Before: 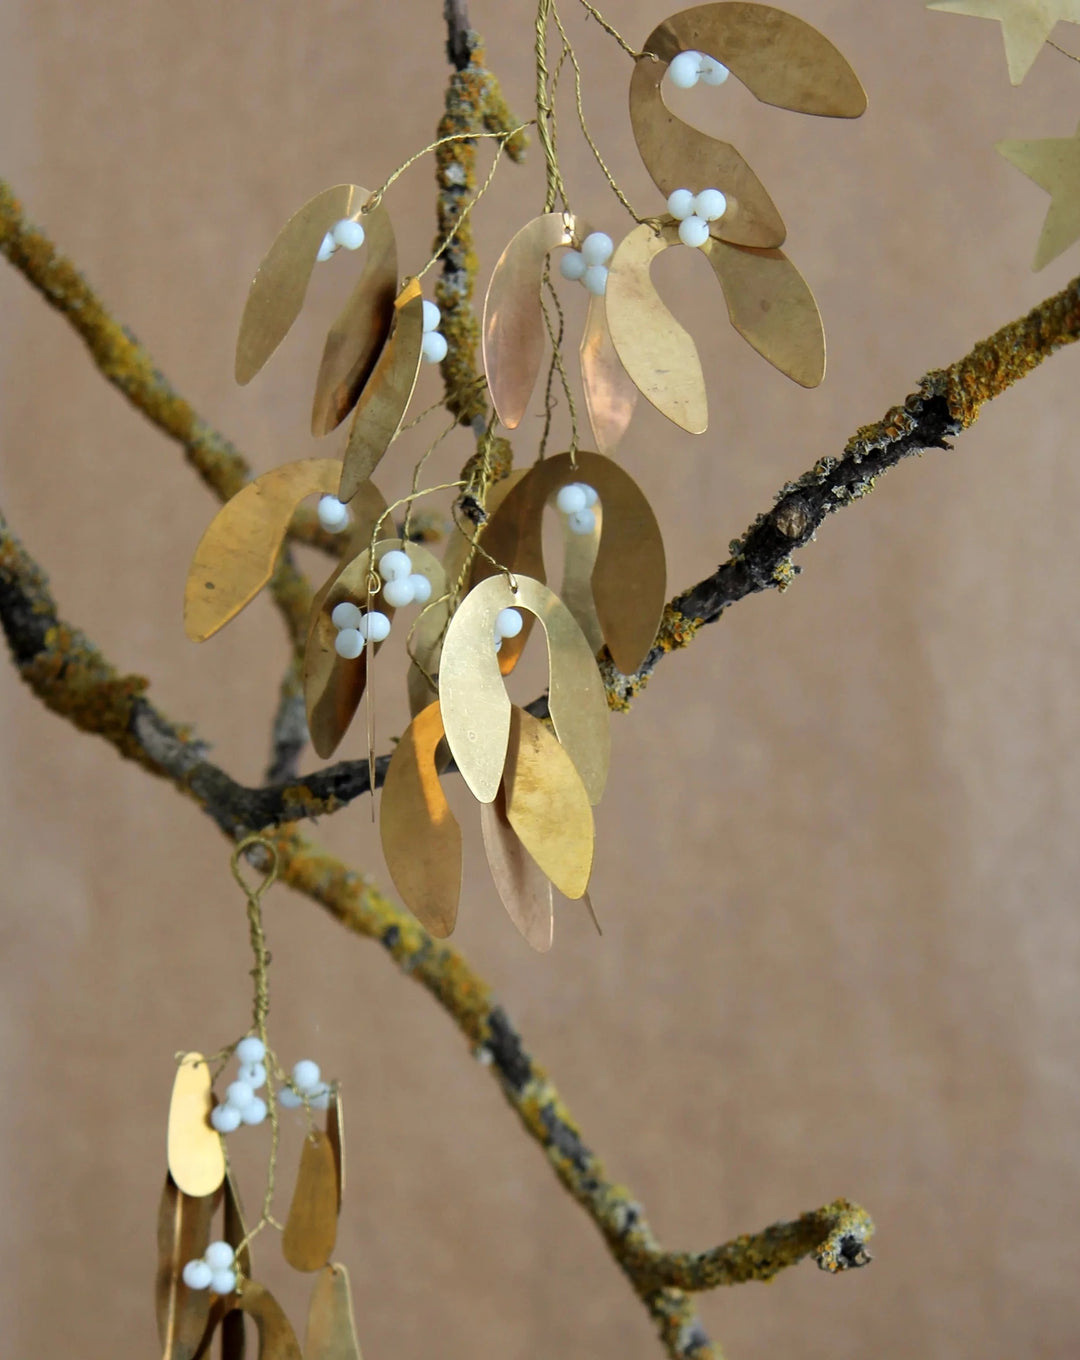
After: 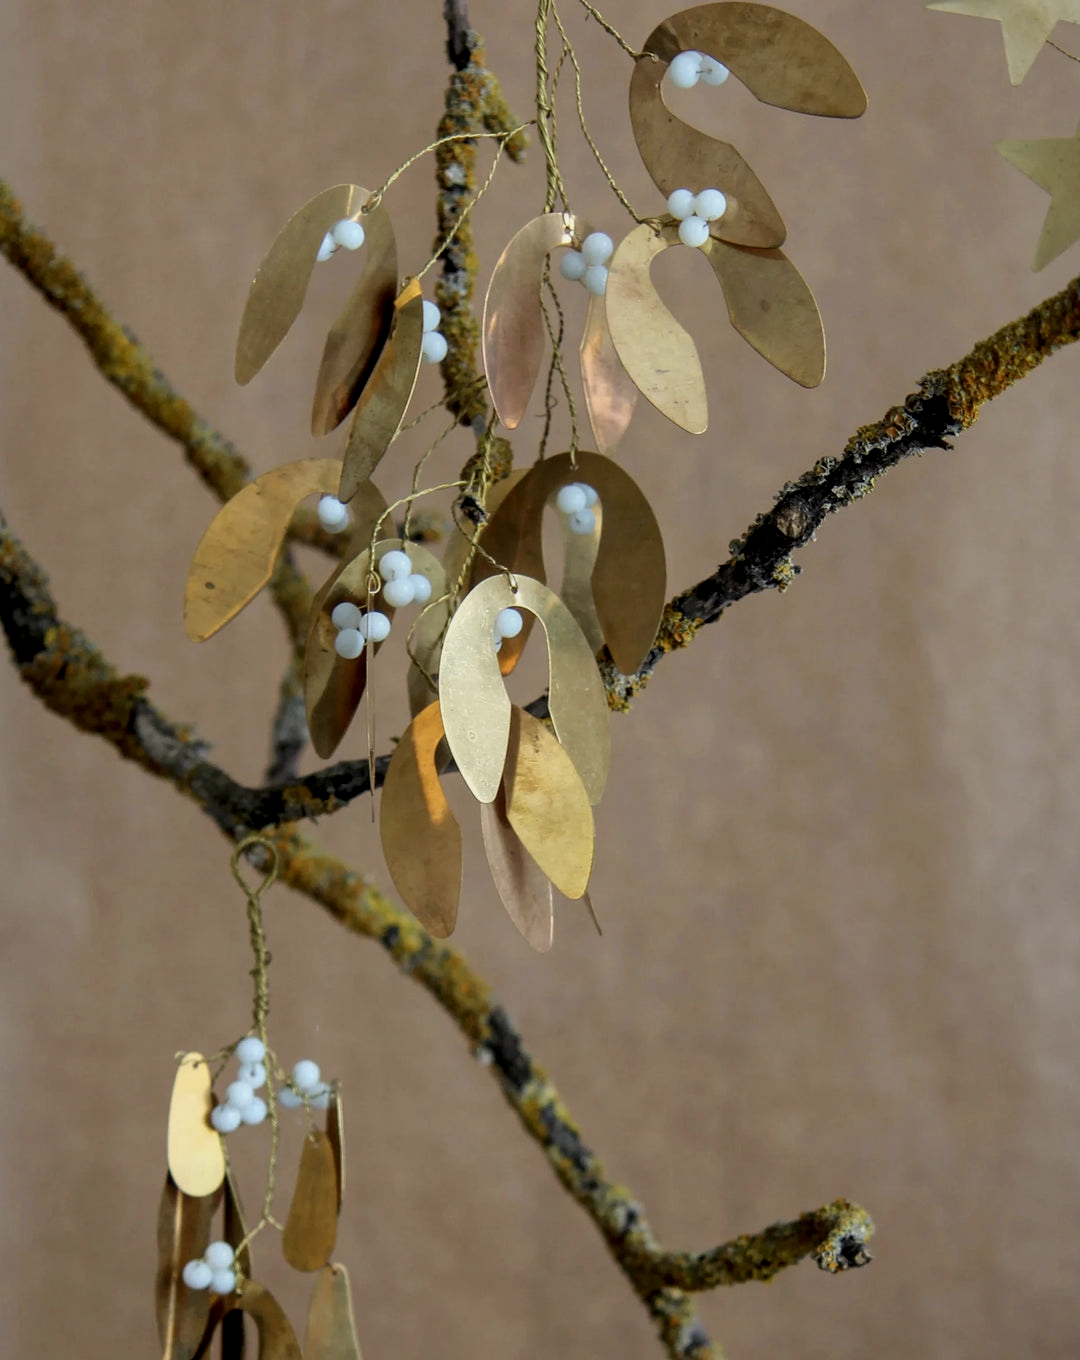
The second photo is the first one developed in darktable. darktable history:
local contrast: detail 130%
color correction: highlights b* 0.039, saturation 0.98
exposure: exposure -0.376 EV, compensate highlight preservation false
